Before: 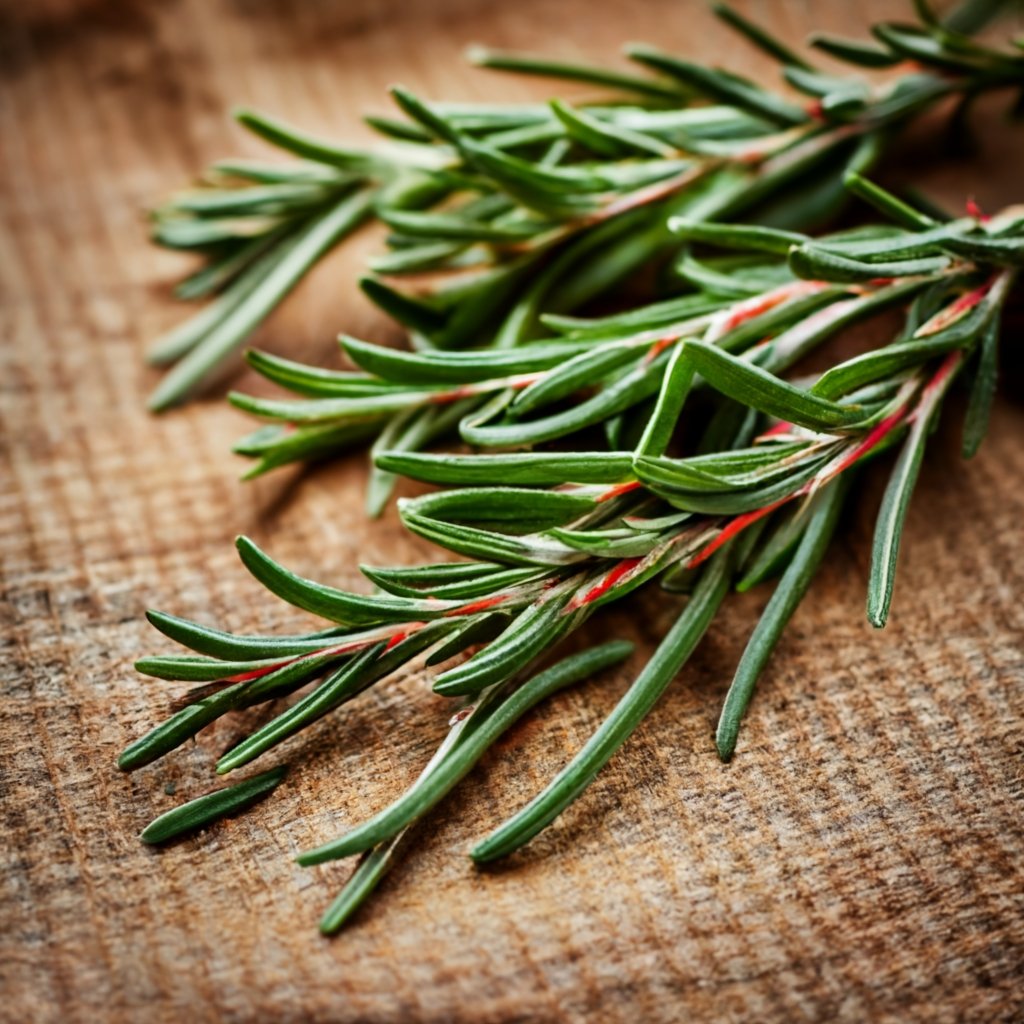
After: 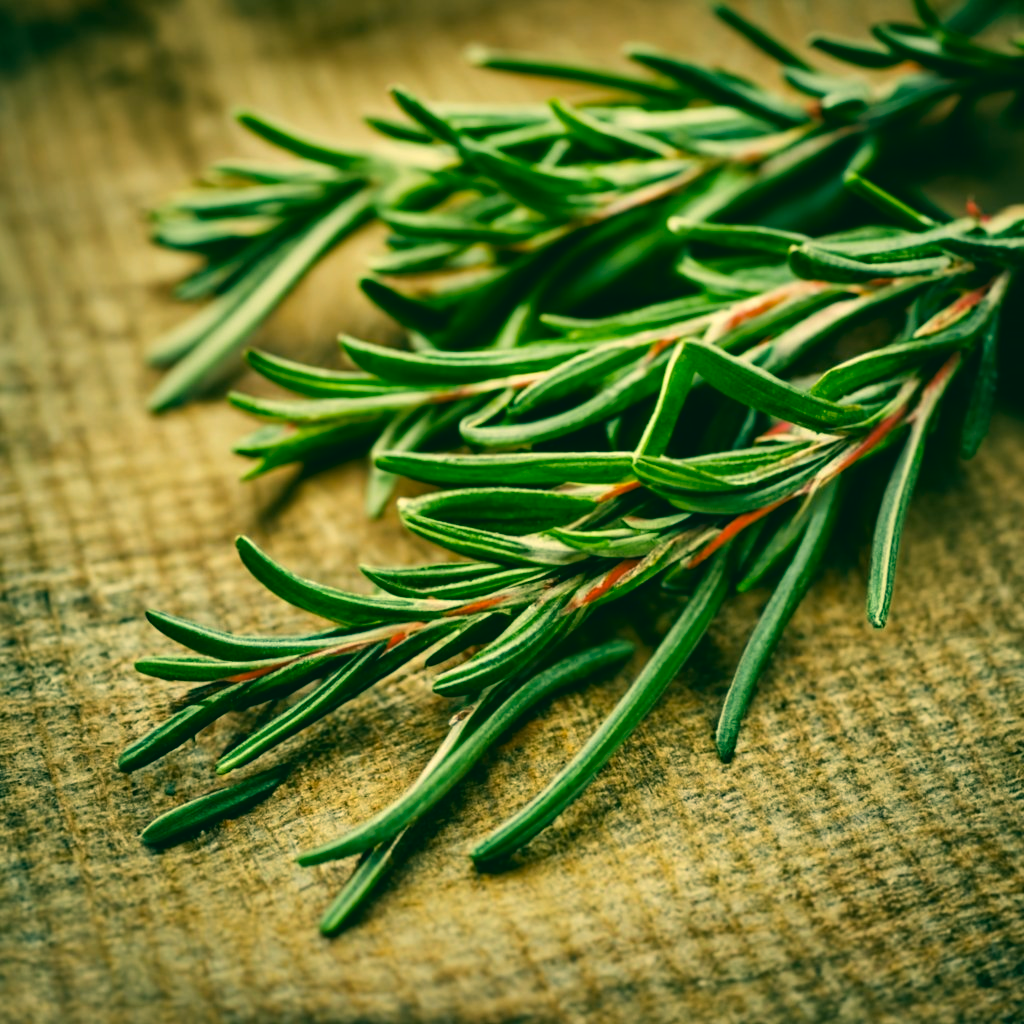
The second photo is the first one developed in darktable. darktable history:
color correction: highlights a* 2.19, highlights b* 33.84, shadows a* -36.06, shadows b* -5.64
